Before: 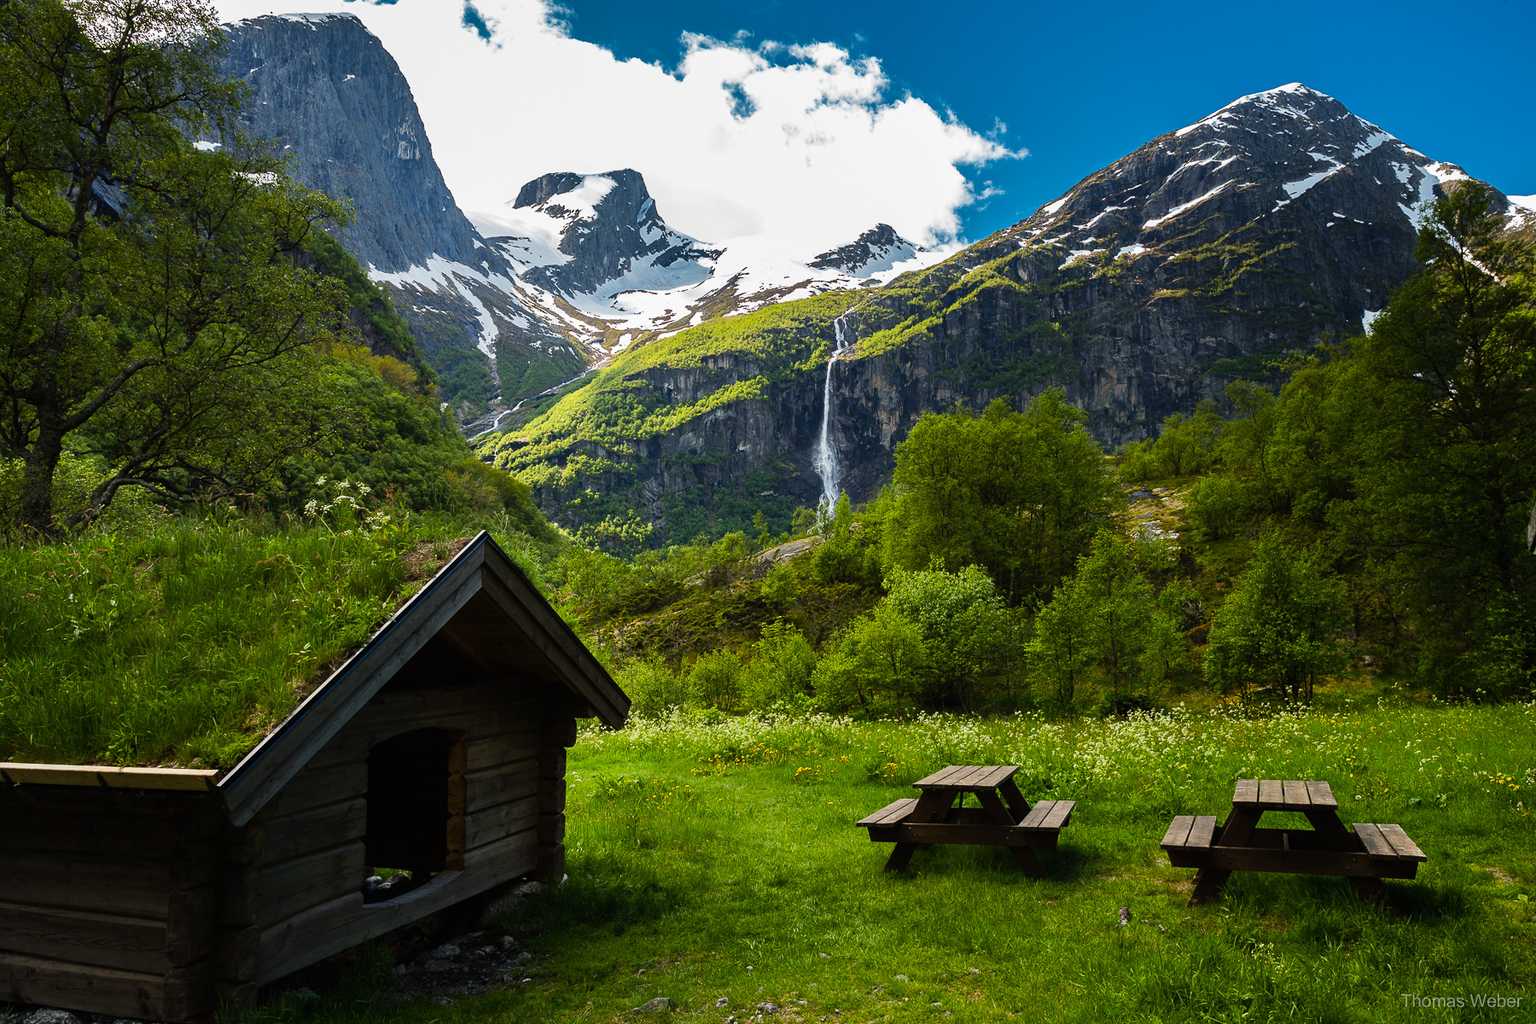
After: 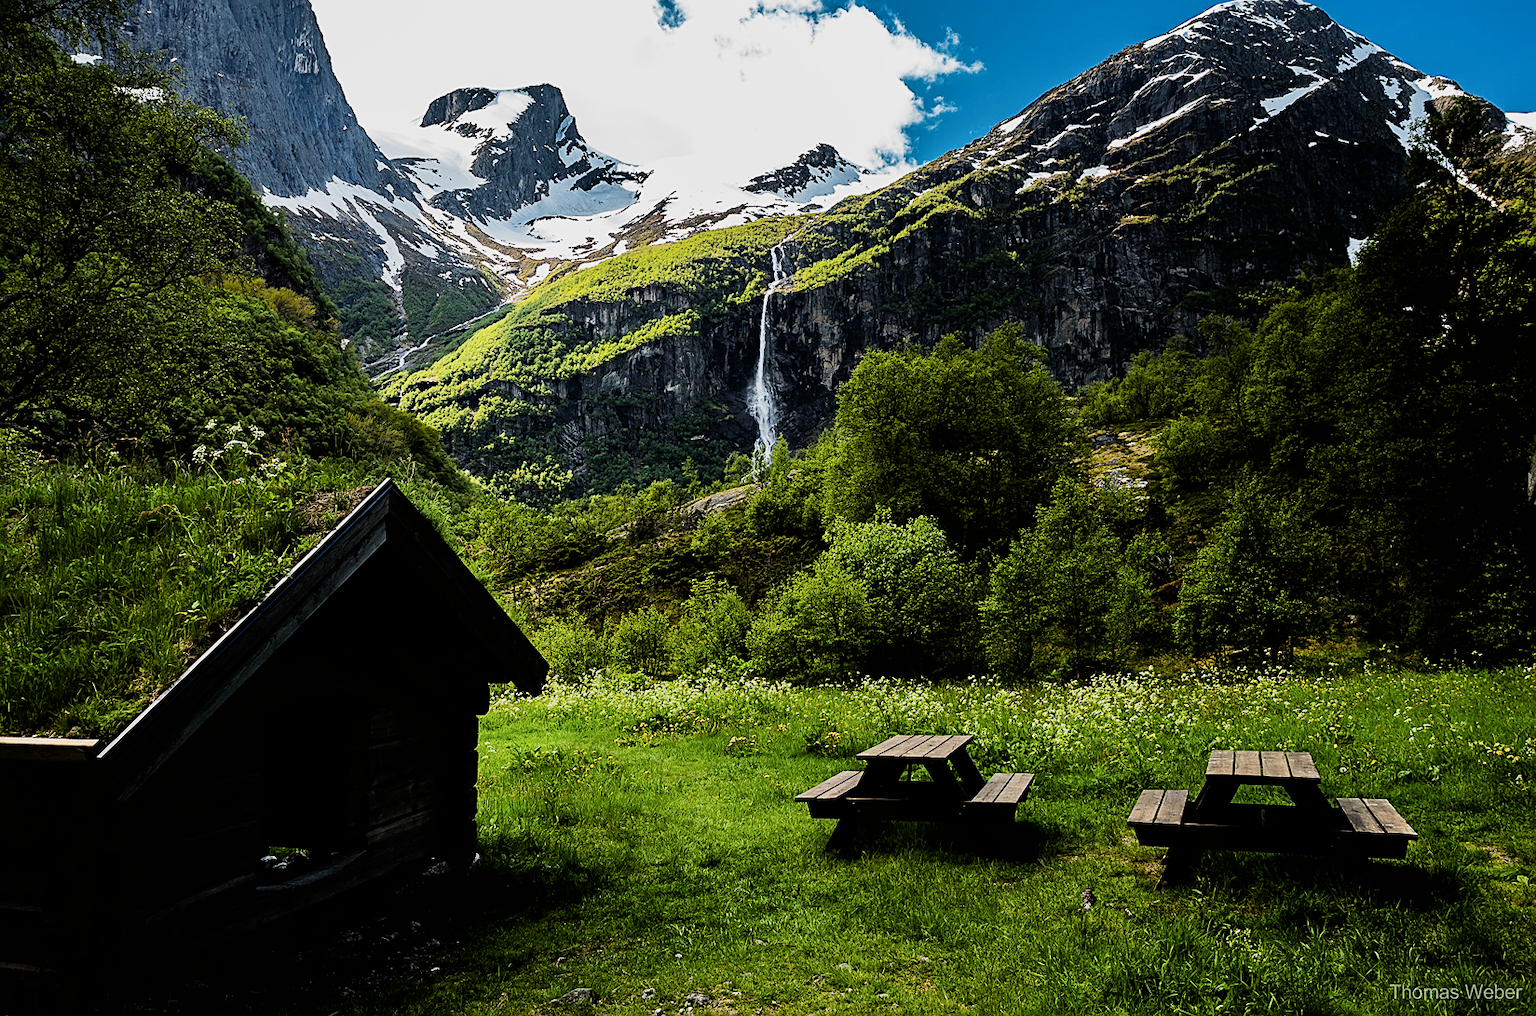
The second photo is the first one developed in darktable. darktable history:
crop and rotate: left 8.383%, top 9.025%
filmic rgb: black relative exposure -5.09 EV, white relative exposure 3.49 EV, hardness 3.16, contrast 1.406, highlights saturation mix -31.04%
sharpen: on, module defaults
